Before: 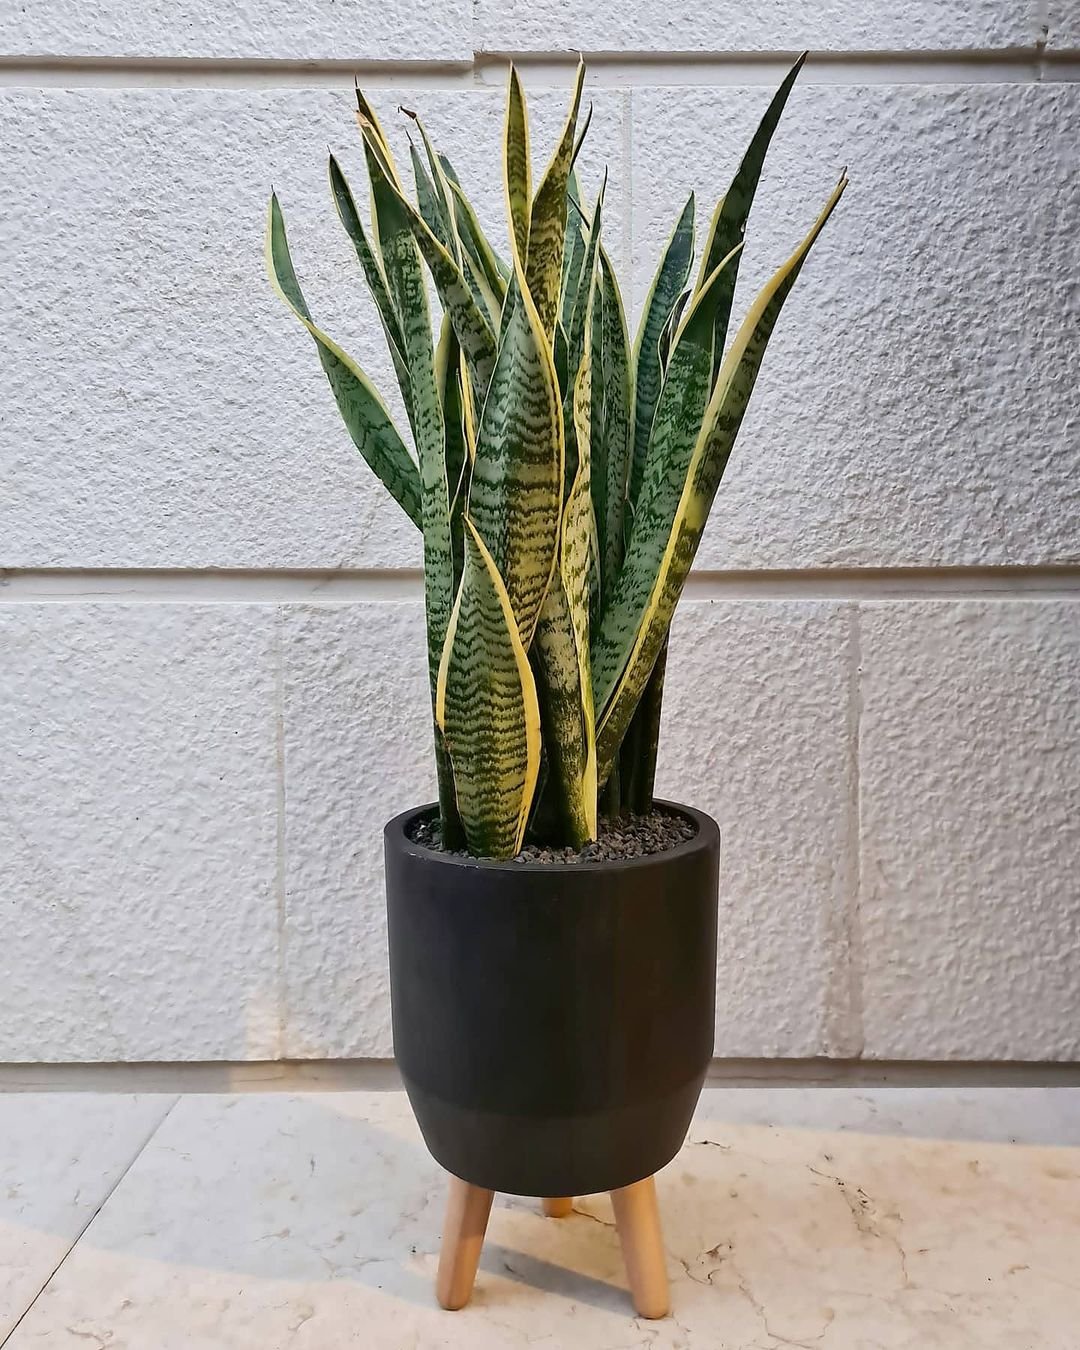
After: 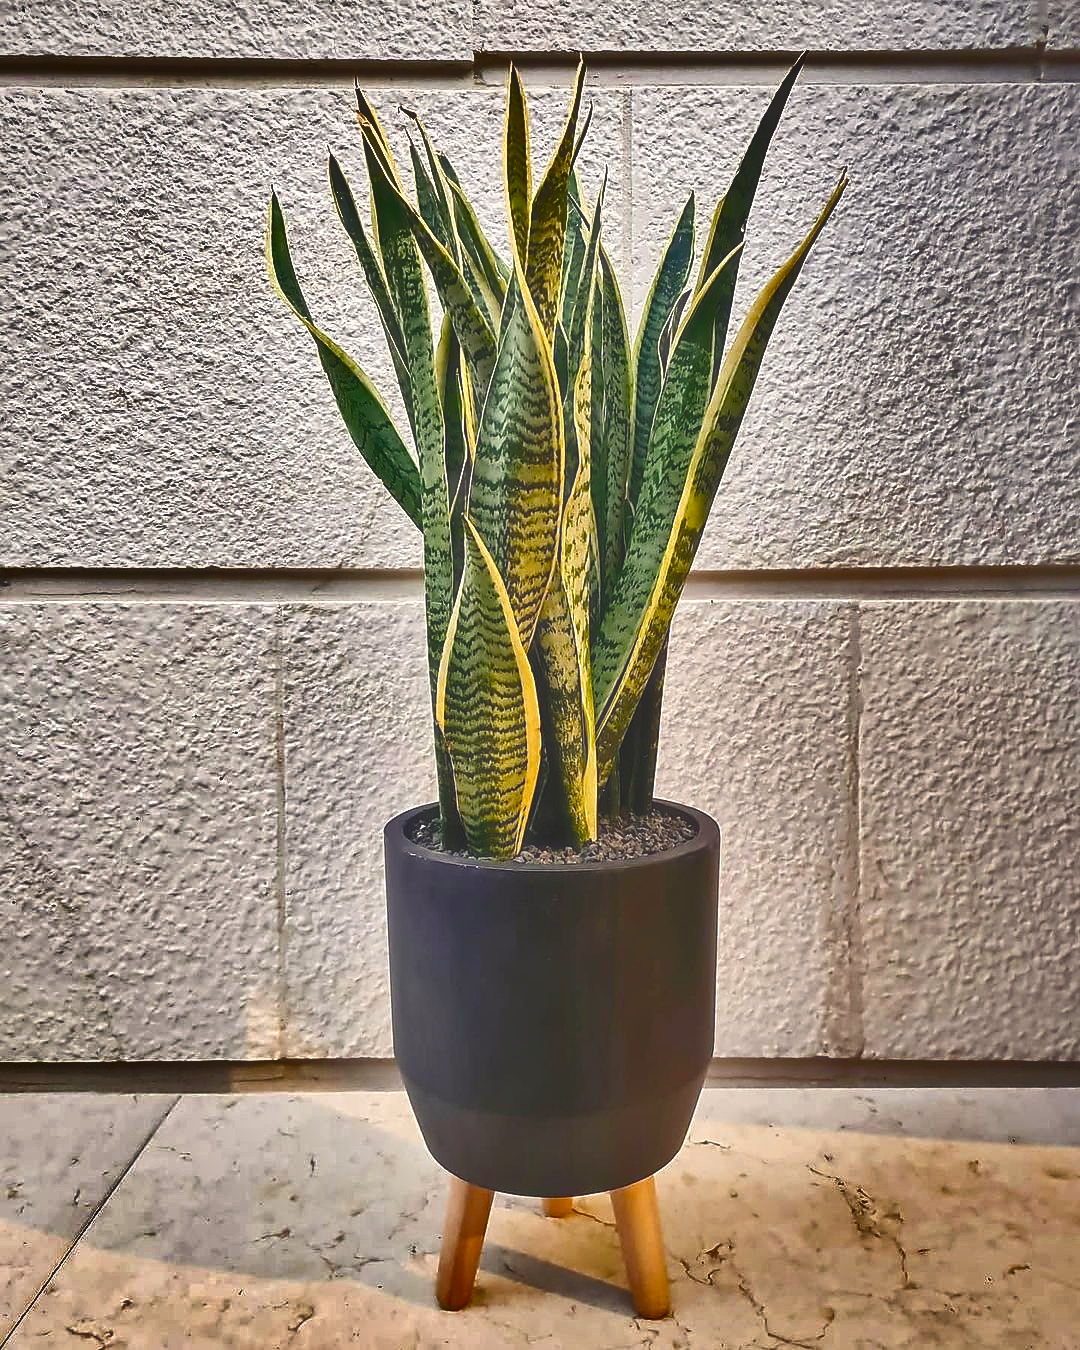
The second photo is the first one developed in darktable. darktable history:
sharpen: on, module defaults
vignetting: brightness -0.233, saturation 0.141
local contrast: detail 110%
haze removal: strength -0.1, adaptive false
exposure: exposure 0.4 EV, compensate highlight preservation false
shadows and highlights: shadows 20.91, highlights -82.73, soften with gaussian
color balance rgb: shadows lift › chroma 3%, shadows lift › hue 280.8°, power › hue 330°, highlights gain › chroma 3%, highlights gain › hue 75.6°, global offset › luminance 1.5%, perceptual saturation grading › global saturation 20%, perceptual saturation grading › highlights -25%, perceptual saturation grading › shadows 50%, global vibrance 30%
